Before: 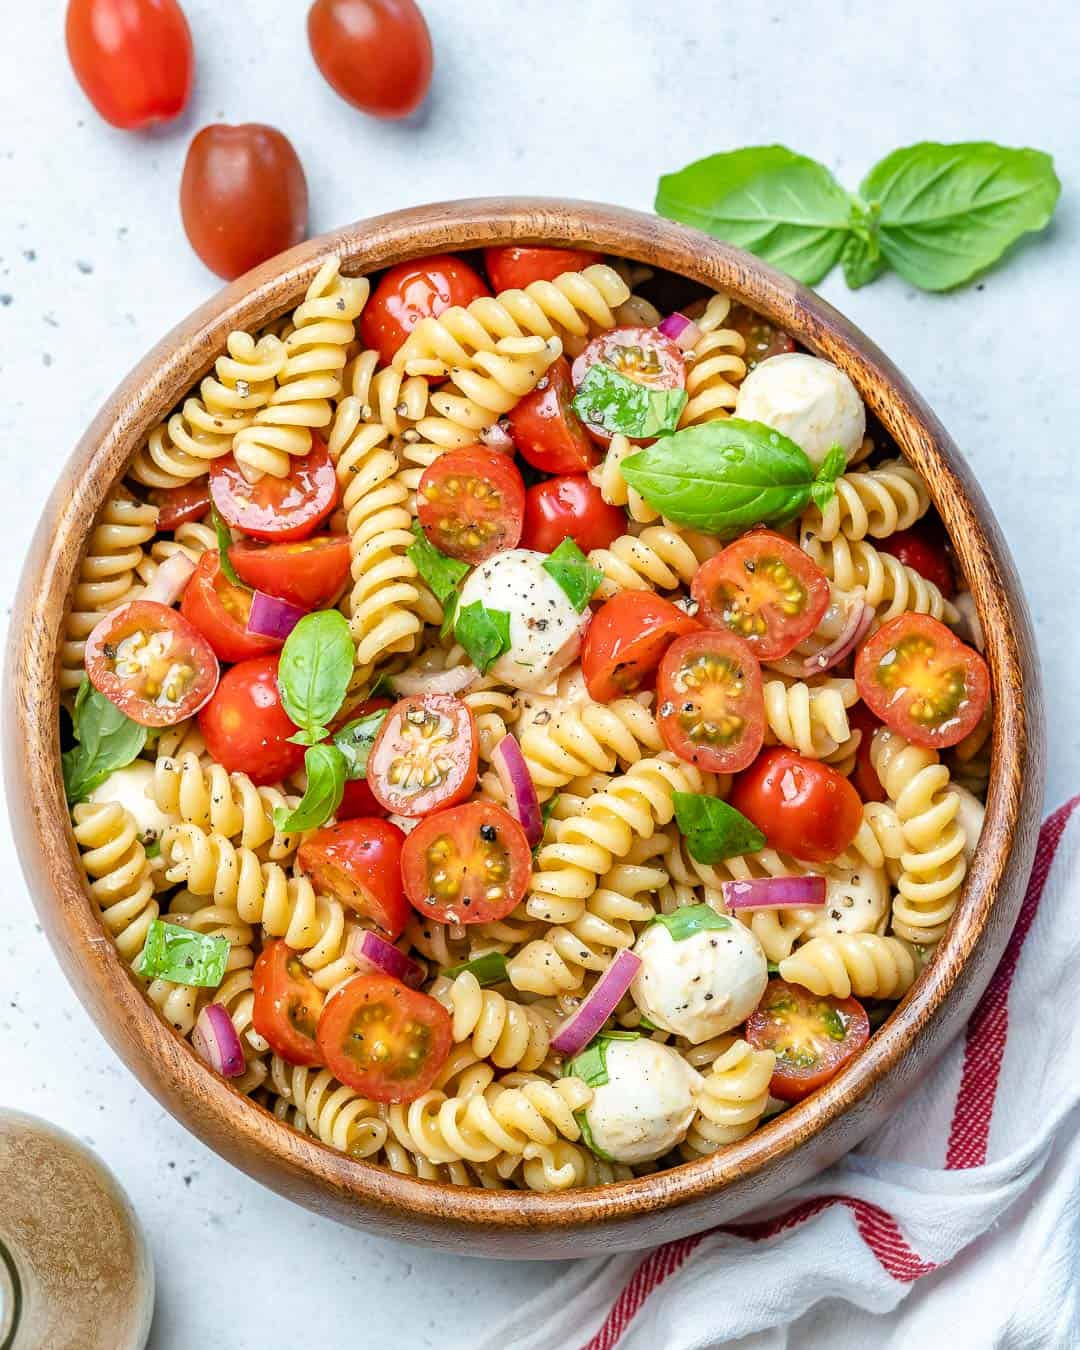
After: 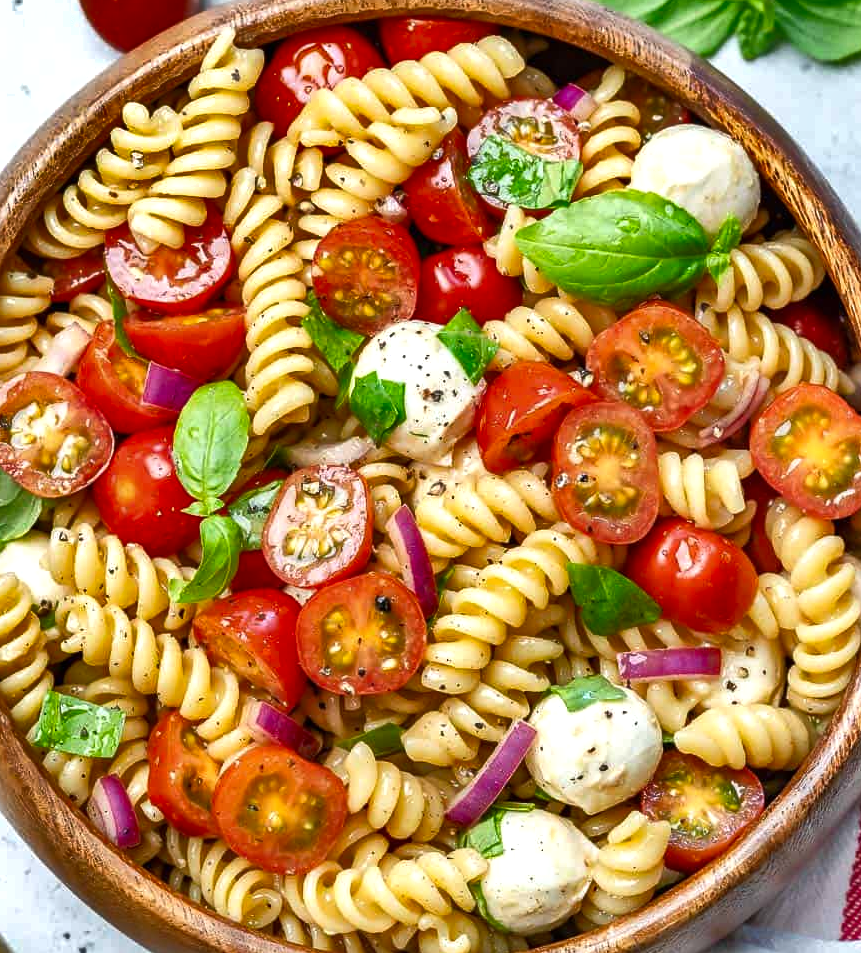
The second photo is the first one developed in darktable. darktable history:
exposure: exposure 0.208 EV, compensate highlight preservation false
shadows and highlights: shadows 24.53, highlights -79.44, soften with gaussian
crop: left 9.754%, top 16.966%, right 10.505%, bottom 12.38%
